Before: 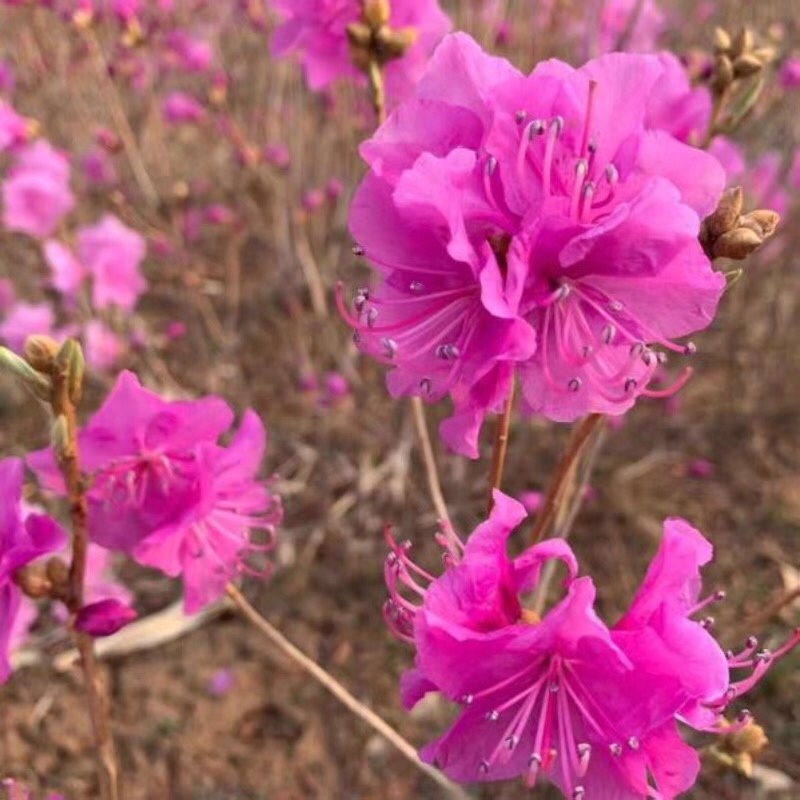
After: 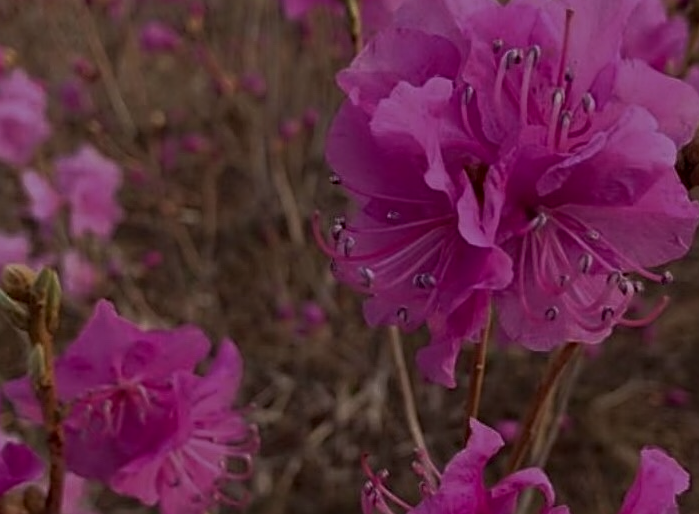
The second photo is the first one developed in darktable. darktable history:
exposure: black level correction 0.005, exposure 0.016 EV, compensate highlight preservation false
crop: left 2.903%, top 8.895%, right 9.662%, bottom 26.774%
tone equalizer: -8 EV -2 EV, -7 EV -1.99 EV, -6 EV -1.96 EV, -5 EV -1.97 EV, -4 EV -1.97 EV, -3 EV -1.97 EV, -2 EV -1.97 EV, -1 EV -1.62 EV, +0 EV -1.99 EV, edges refinement/feathering 500, mask exposure compensation -1.57 EV, preserve details no
sharpen: radius 2.633, amount 0.656
